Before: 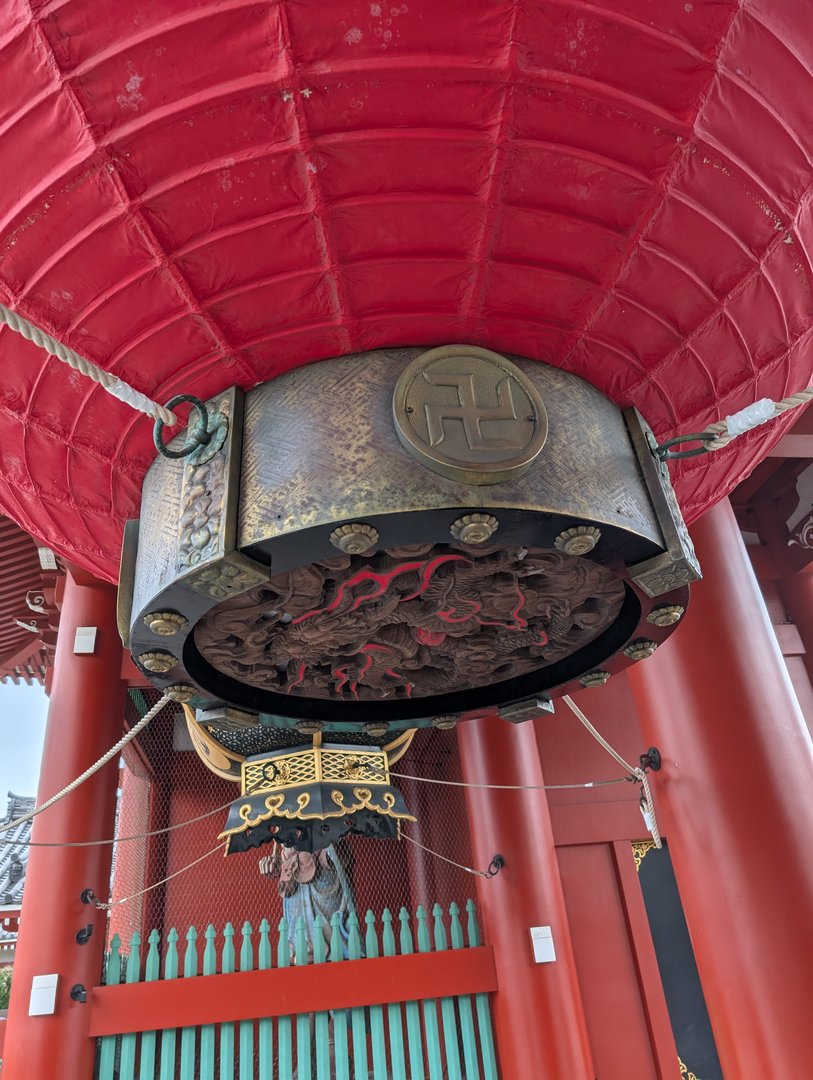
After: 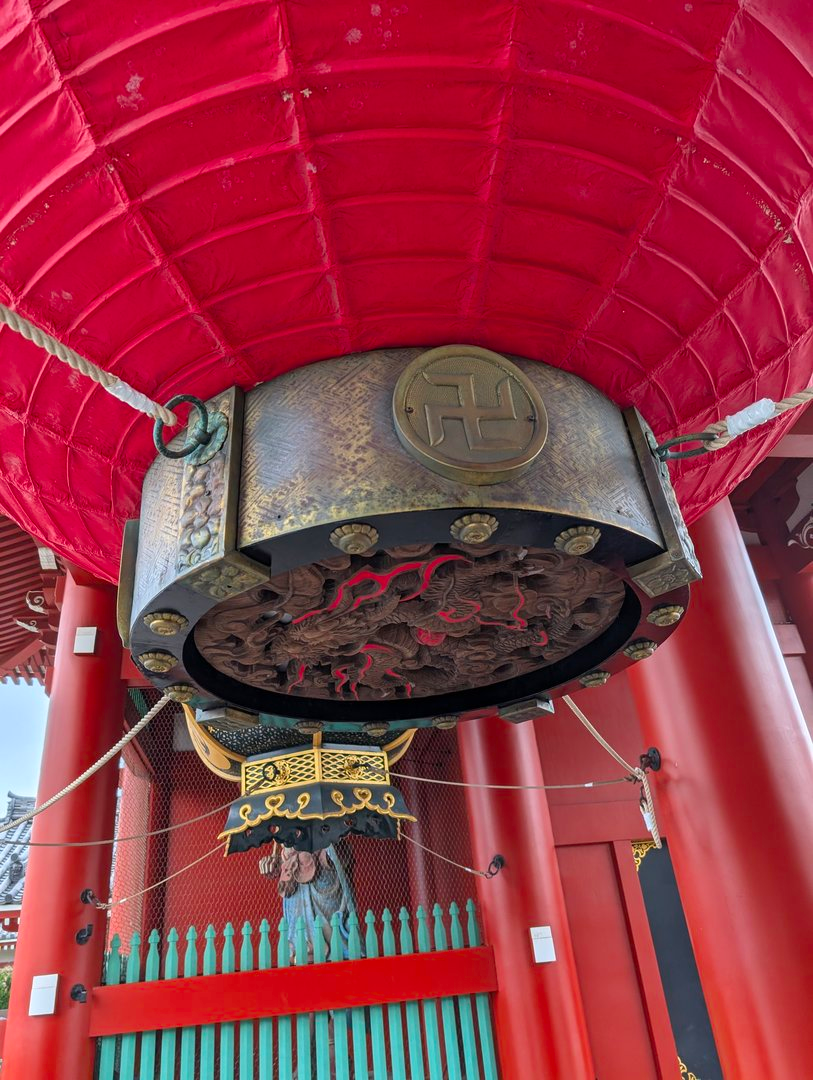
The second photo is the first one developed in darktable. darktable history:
color contrast: green-magenta contrast 1.2, blue-yellow contrast 1.2
color balance: output saturation 110%
